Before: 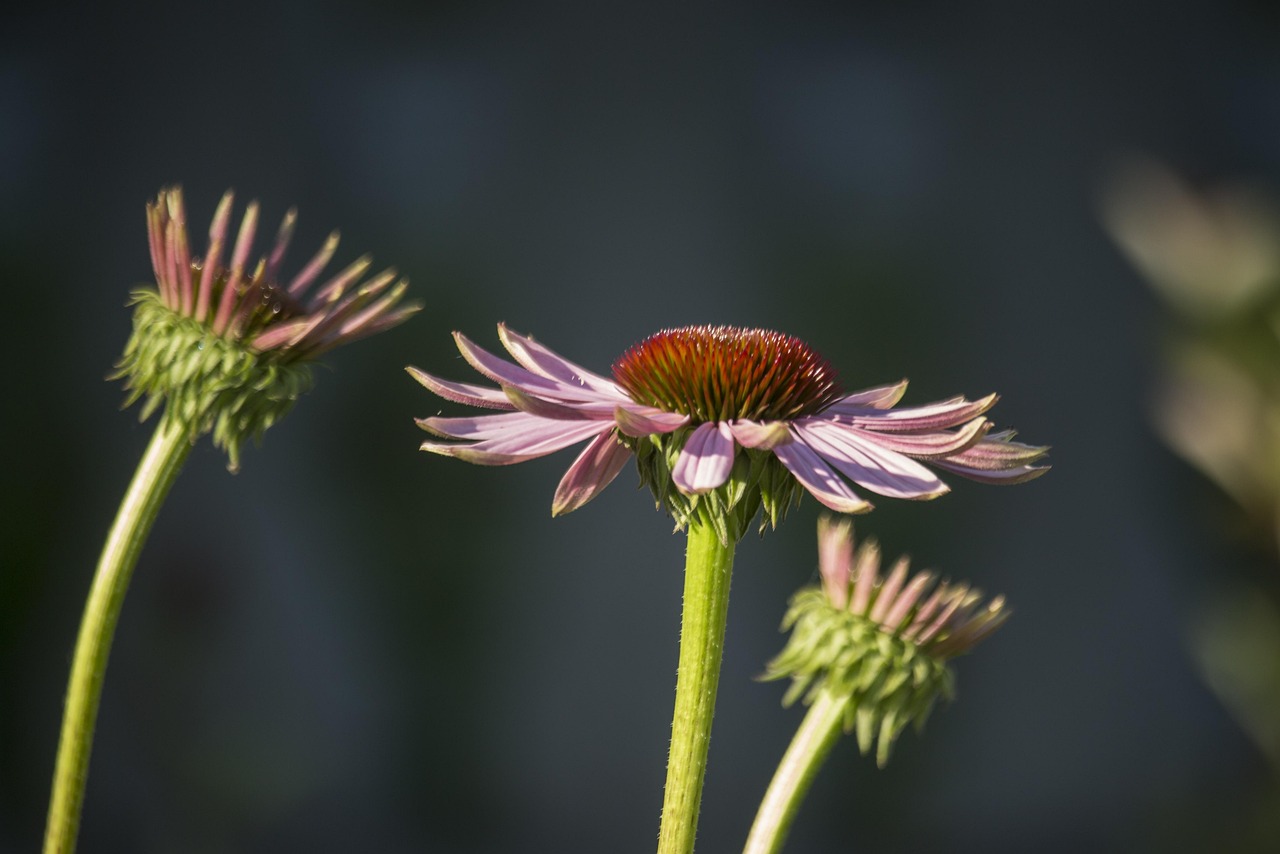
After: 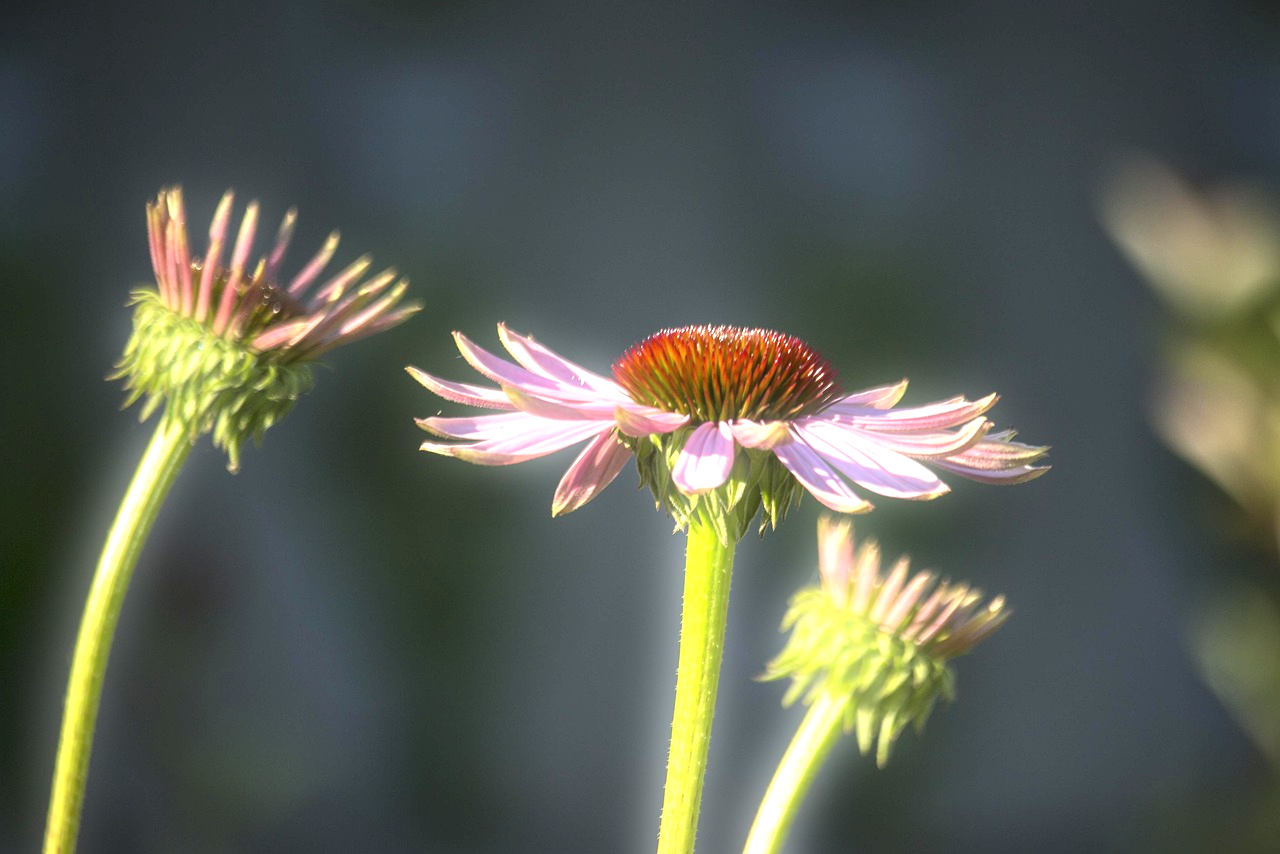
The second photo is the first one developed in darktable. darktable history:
bloom: size 5%, threshold 95%, strength 15%
exposure: black level correction 0, exposure 1.1 EV, compensate highlight preservation false
